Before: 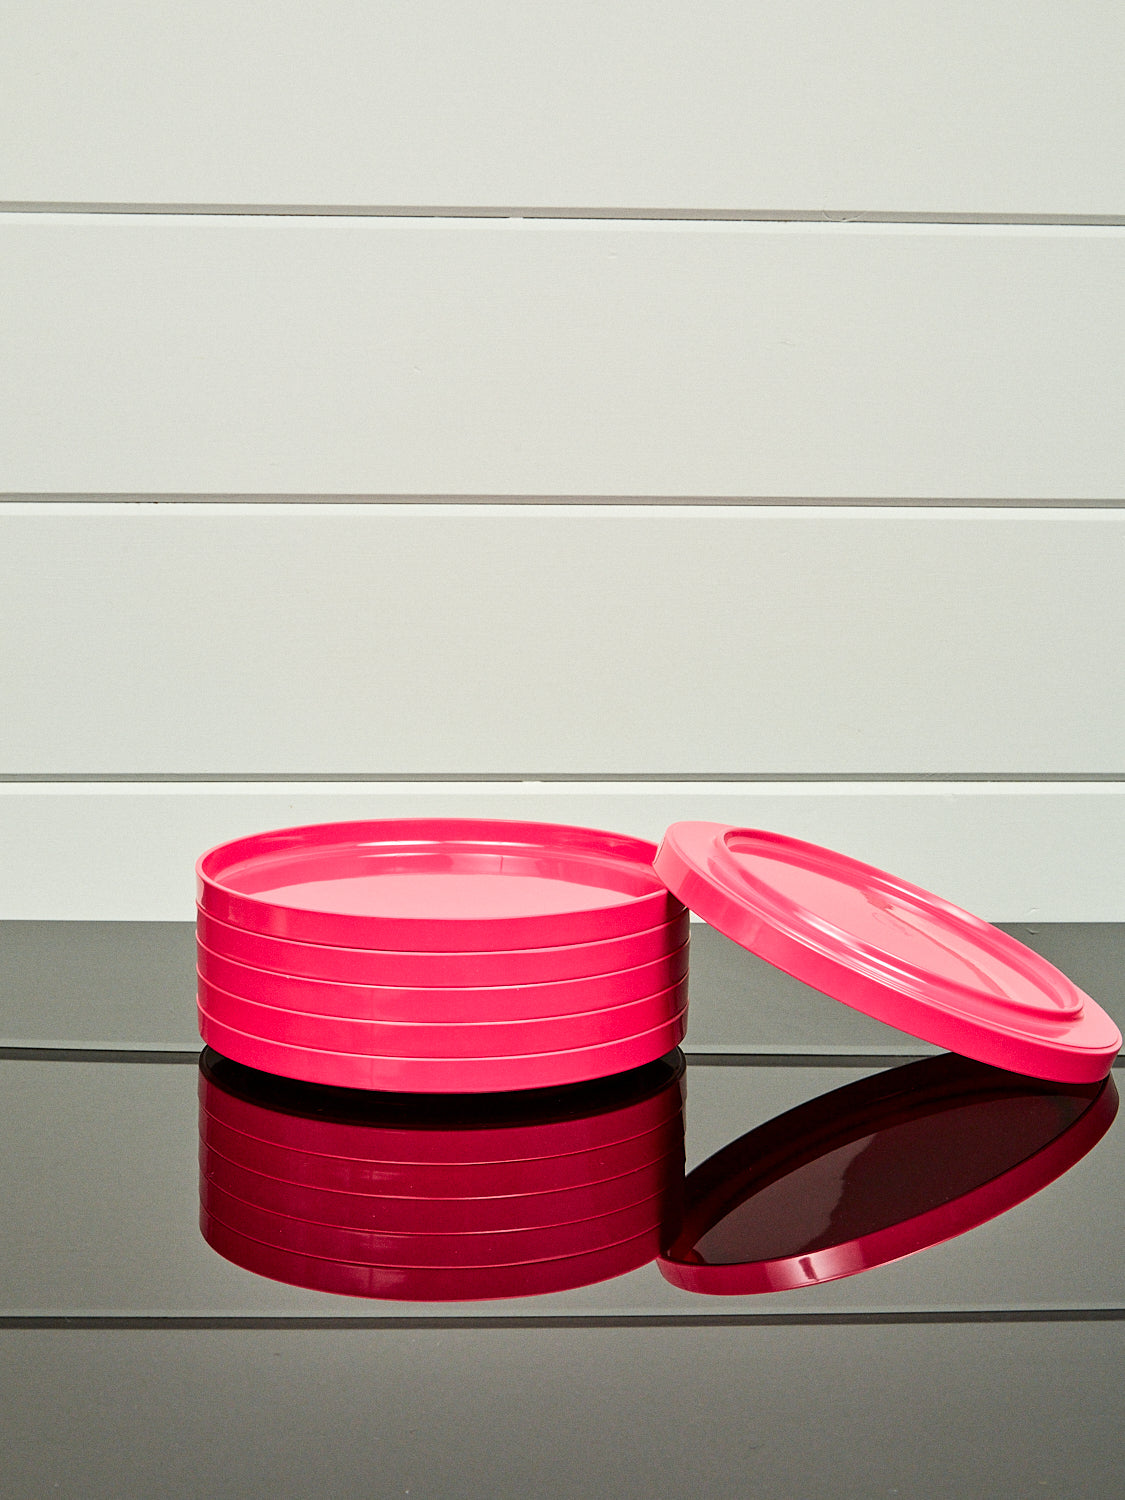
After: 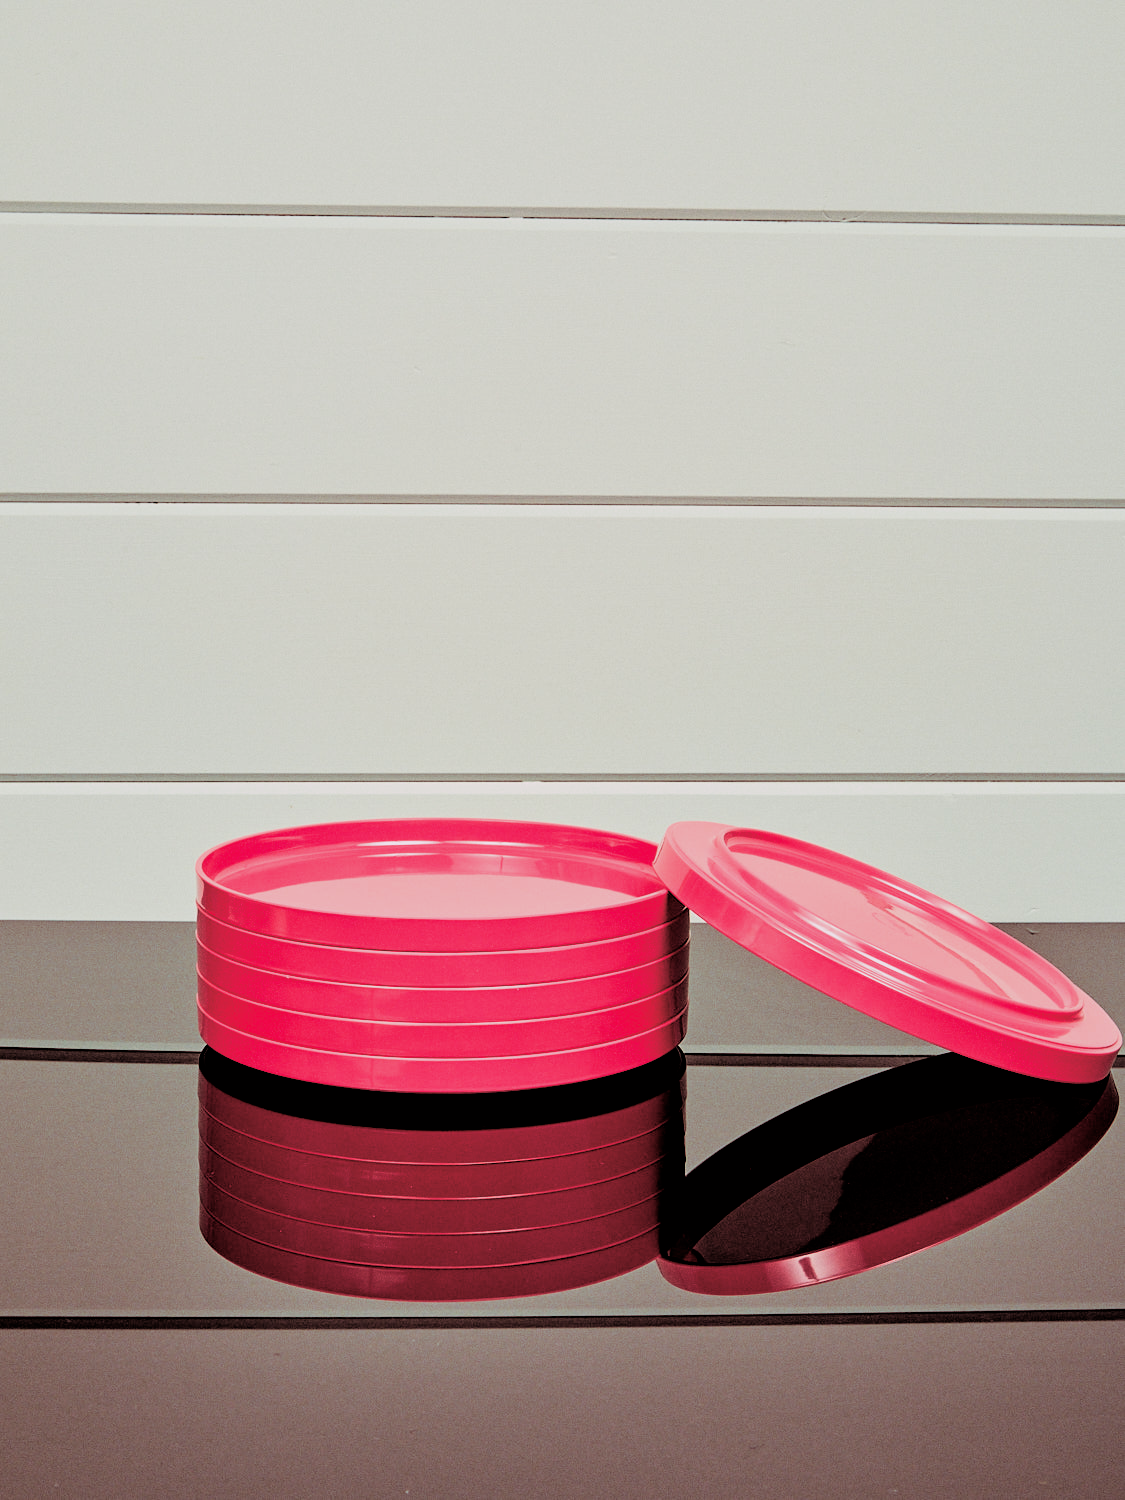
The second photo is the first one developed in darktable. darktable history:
split-toning: highlights › hue 298.8°, highlights › saturation 0.73, compress 41.76%
filmic rgb: black relative exposure -3.31 EV, white relative exposure 3.45 EV, hardness 2.36, contrast 1.103
